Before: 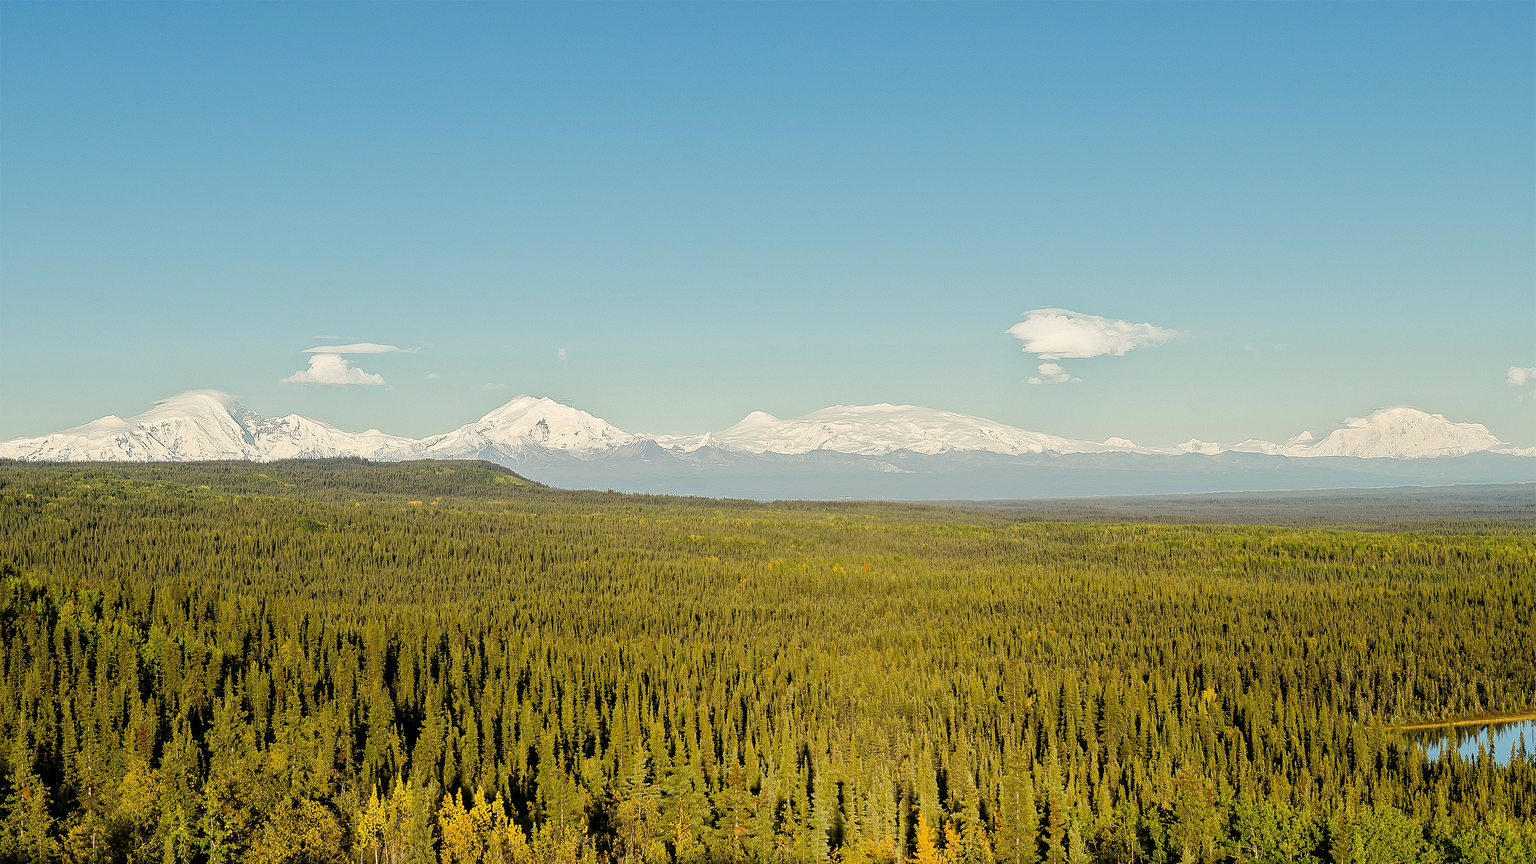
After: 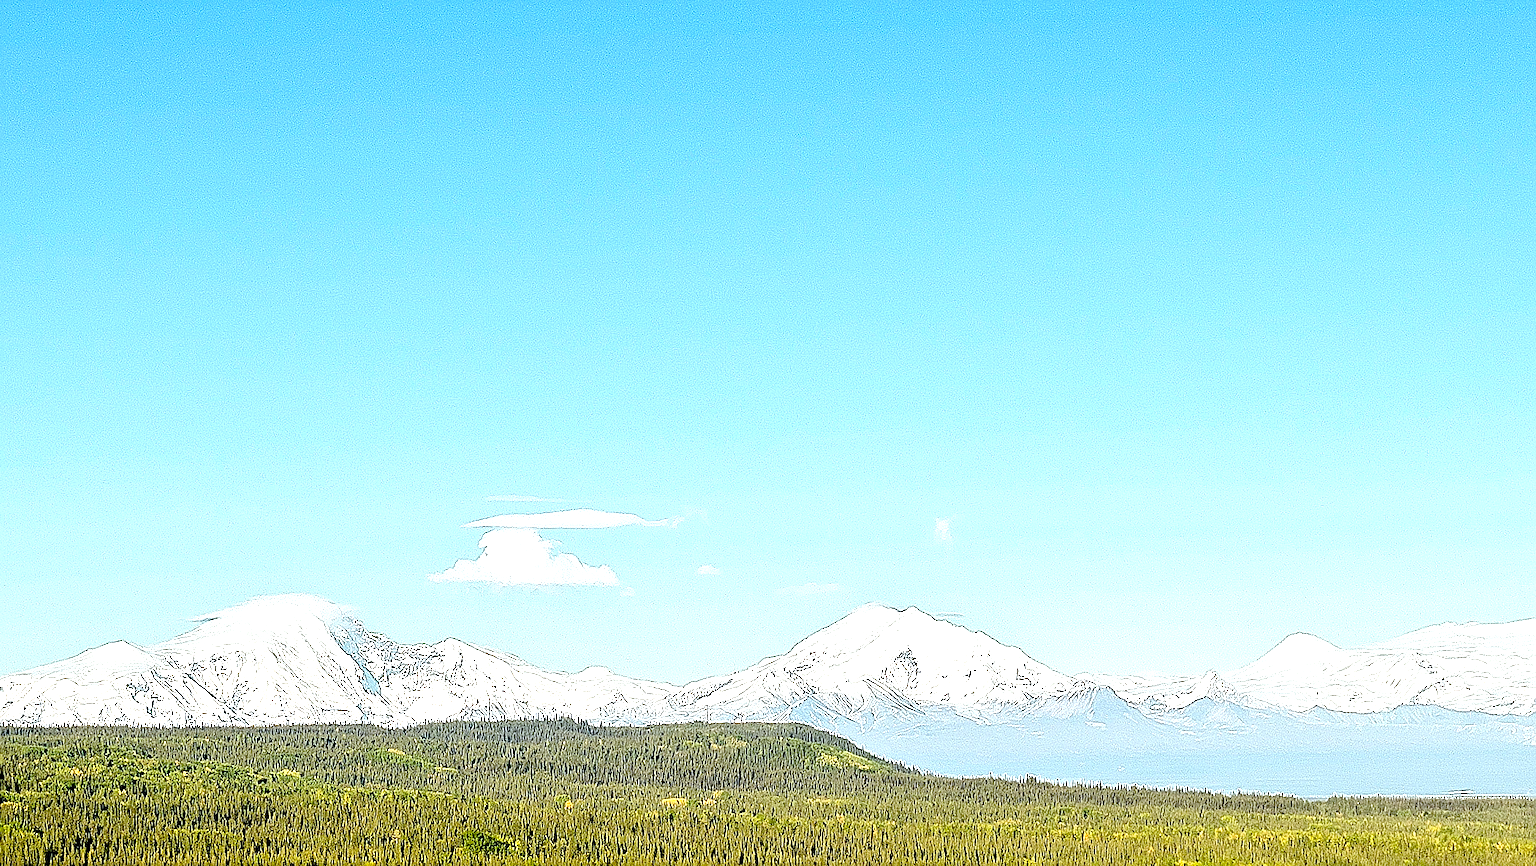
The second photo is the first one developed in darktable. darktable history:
color calibration: x 0.37, y 0.382, temperature 4313.32 K
sharpen: amount 0.55
crop and rotate: left 3.047%, top 7.509%, right 42.236%, bottom 37.598%
exposure: black level correction 0.035, exposure 0.9 EV, compensate highlight preservation false
